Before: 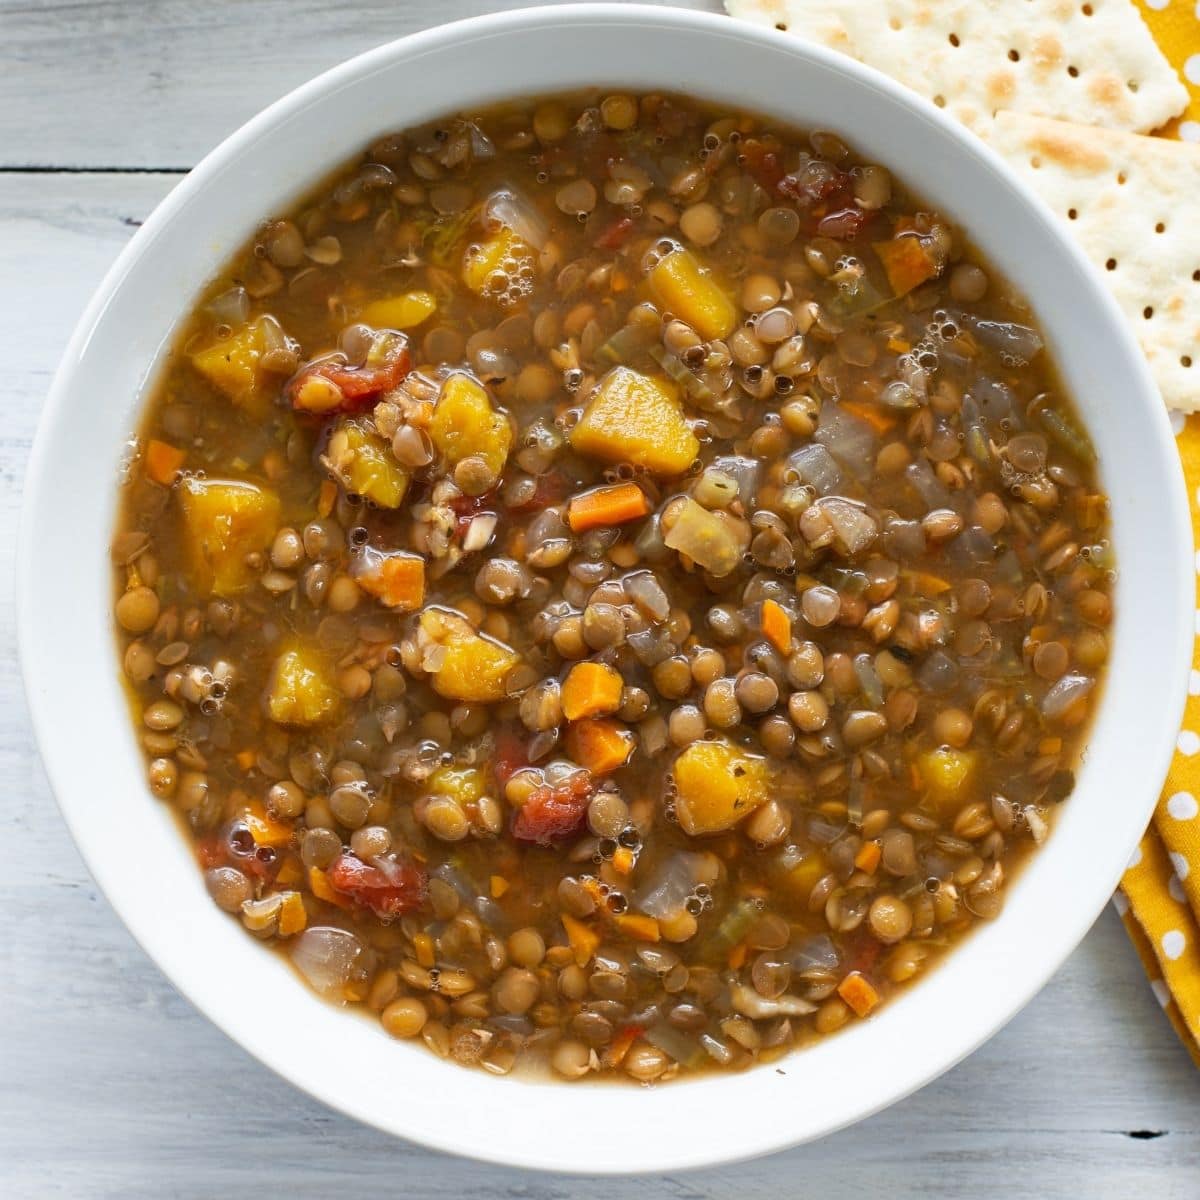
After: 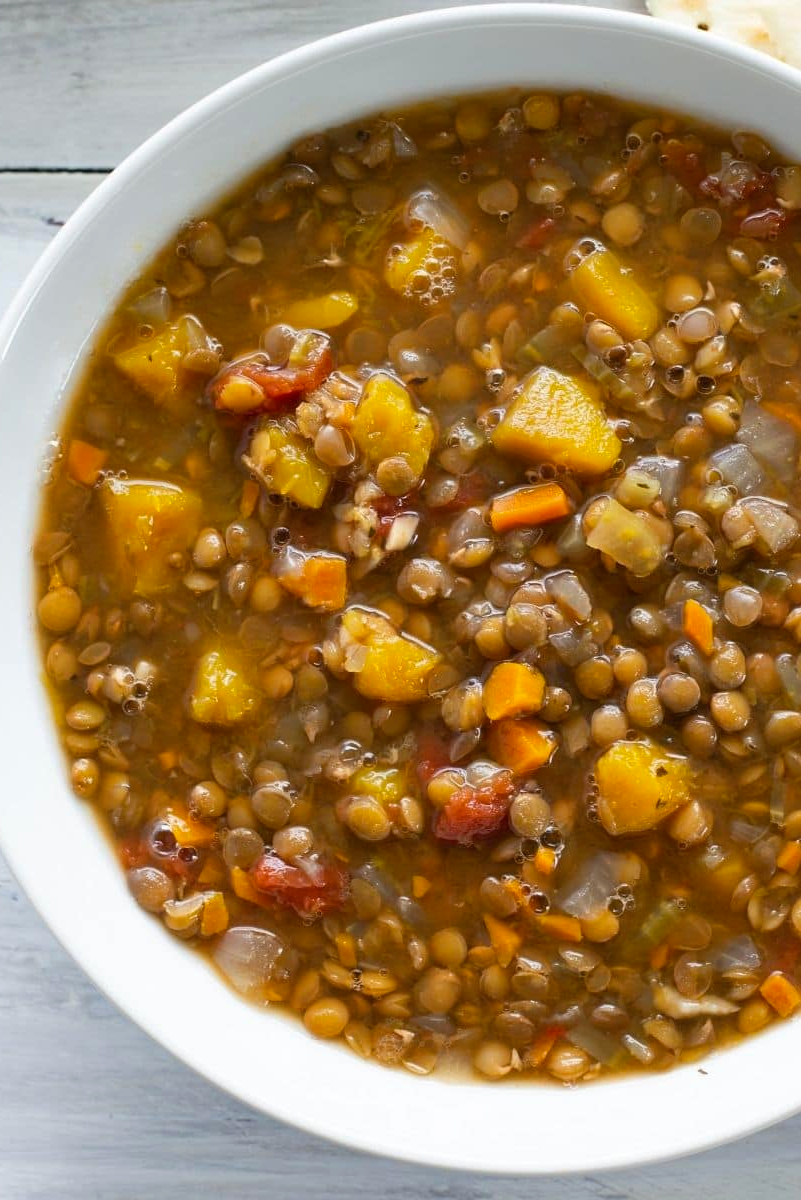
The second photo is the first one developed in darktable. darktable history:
color balance rgb: perceptual saturation grading › global saturation 10.524%
tone equalizer: edges refinement/feathering 500, mask exposure compensation -1.57 EV, preserve details no
crop and rotate: left 6.565%, right 26.675%
